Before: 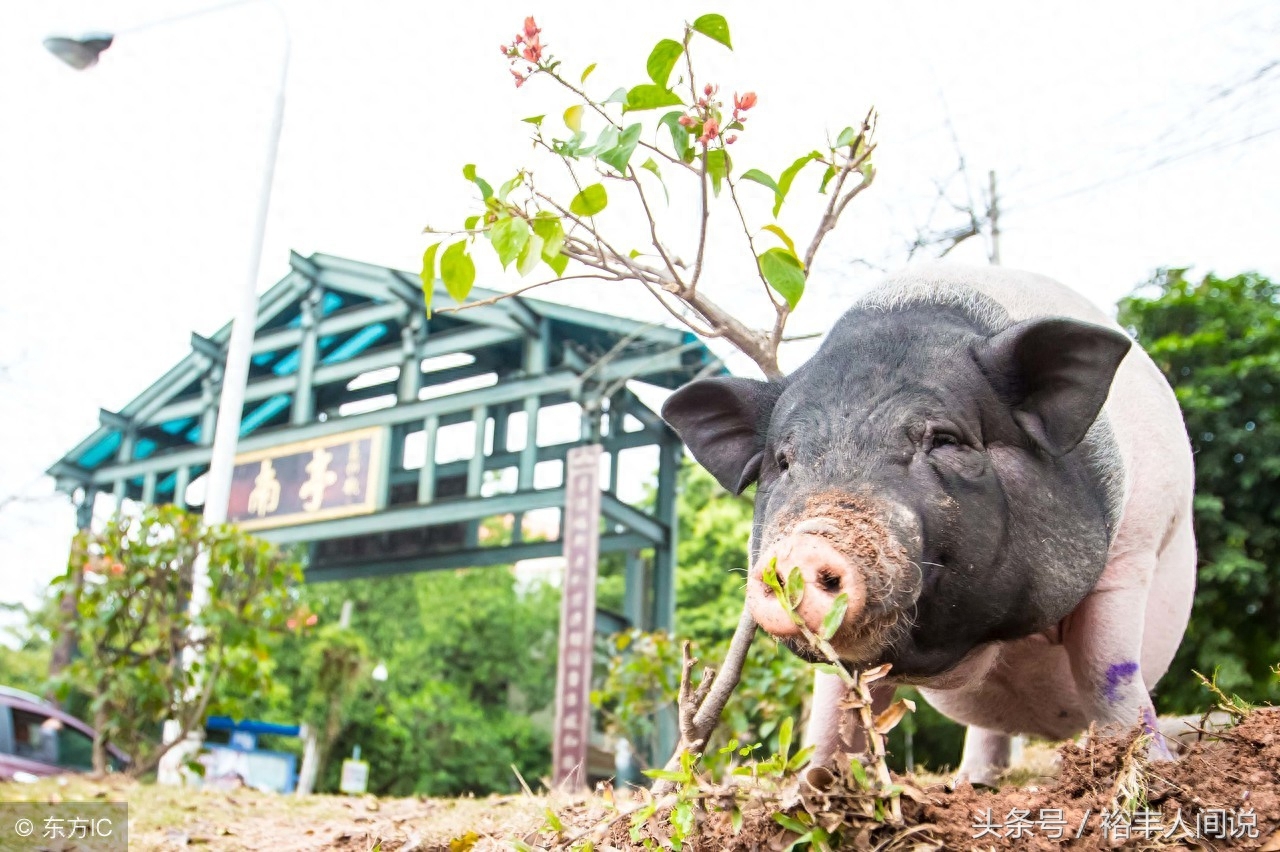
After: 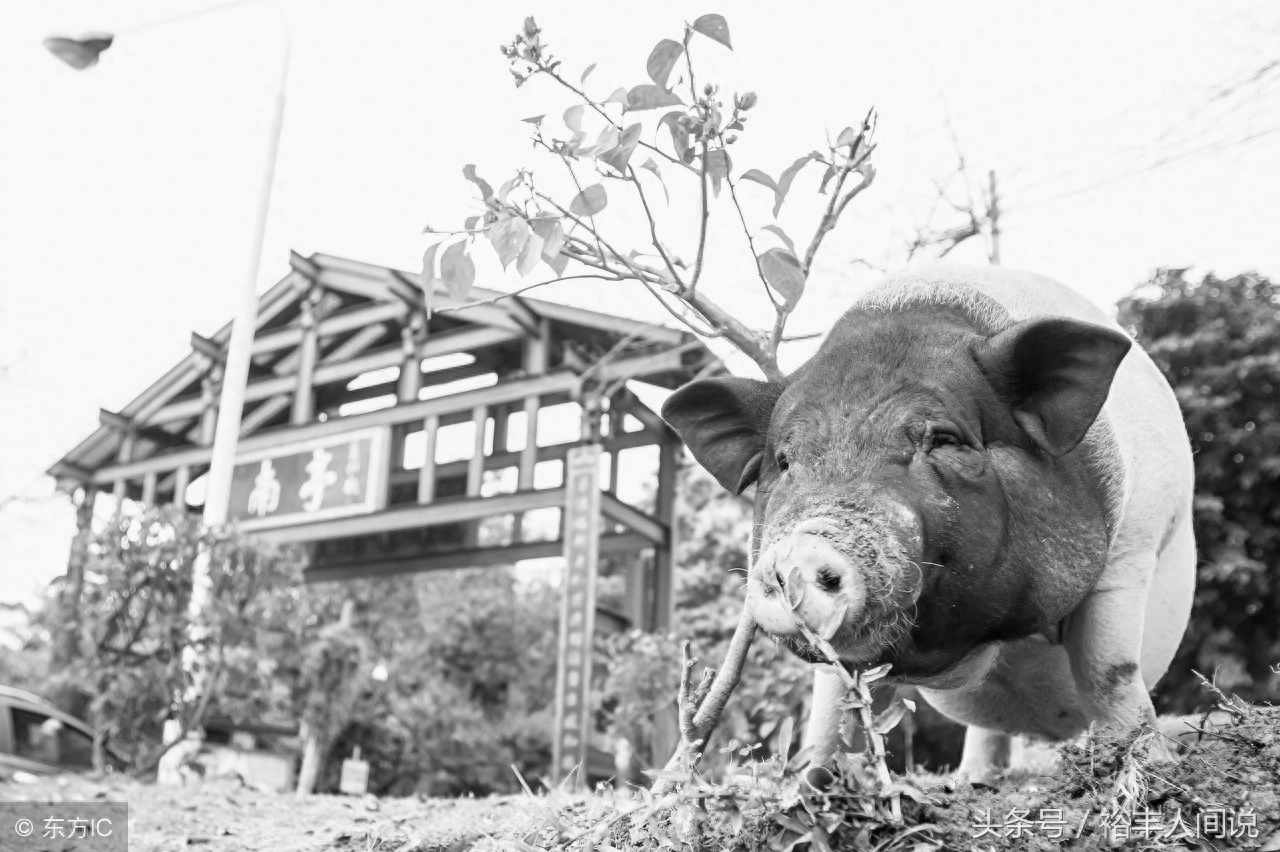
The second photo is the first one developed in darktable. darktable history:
monochrome: a 32, b 64, size 2.3
exposure: compensate highlight preservation false
